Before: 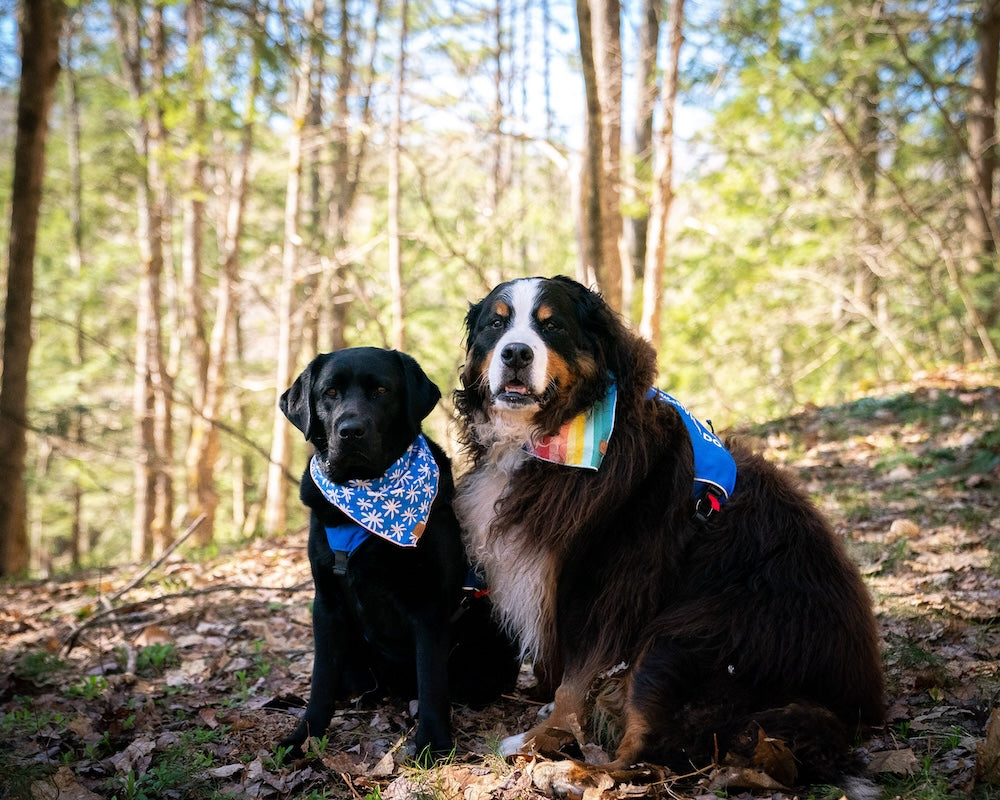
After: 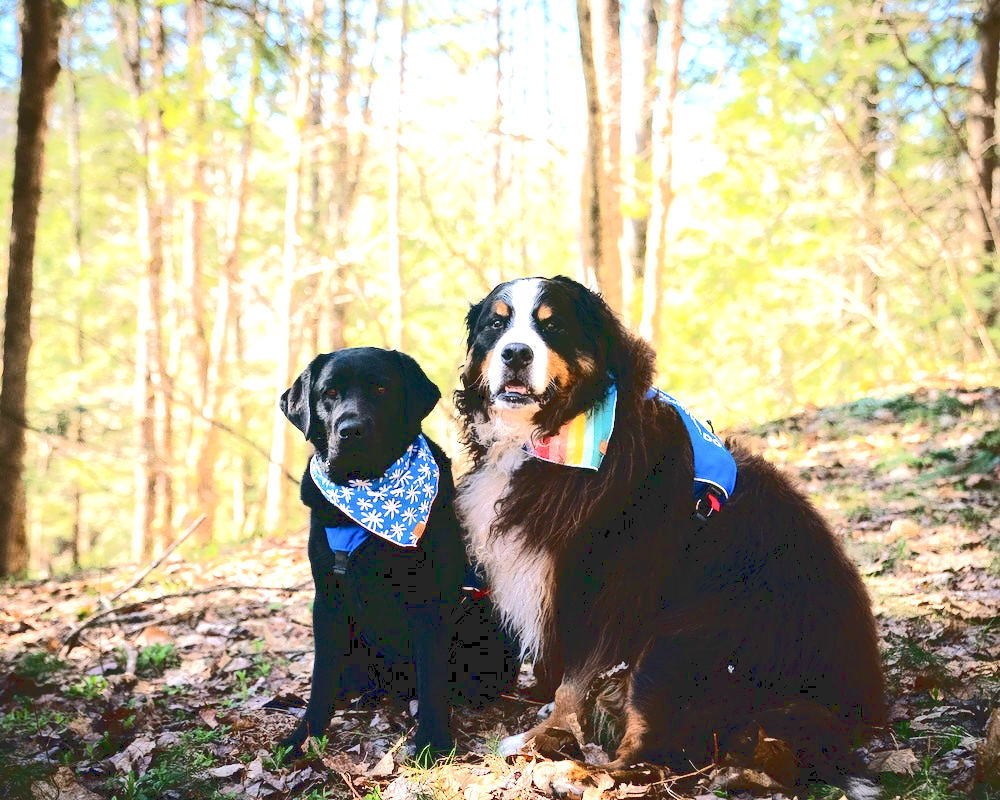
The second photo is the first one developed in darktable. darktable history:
contrast brightness saturation: contrast 0.237, brightness 0.09
tone curve: curves: ch0 [(0, 0) (0.003, 0.145) (0.011, 0.148) (0.025, 0.15) (0.044, 0.159) (0.069, 0.16) (0.1, 0.164) (0.136, 0.182) (0.177, 0.213) (0.224, 0.247) (0.277, 0.298) (0.335, 0.37) (0.399, 0.456) (0.468, 0.552) (0.543, 0.641) (0.623, 0.713) (0.709, 0.768) (0.801, 0.825) (0.898, 0.868) (1, 1)]
exposure: exposure 0.724 EV, compensate highlight preservation false
